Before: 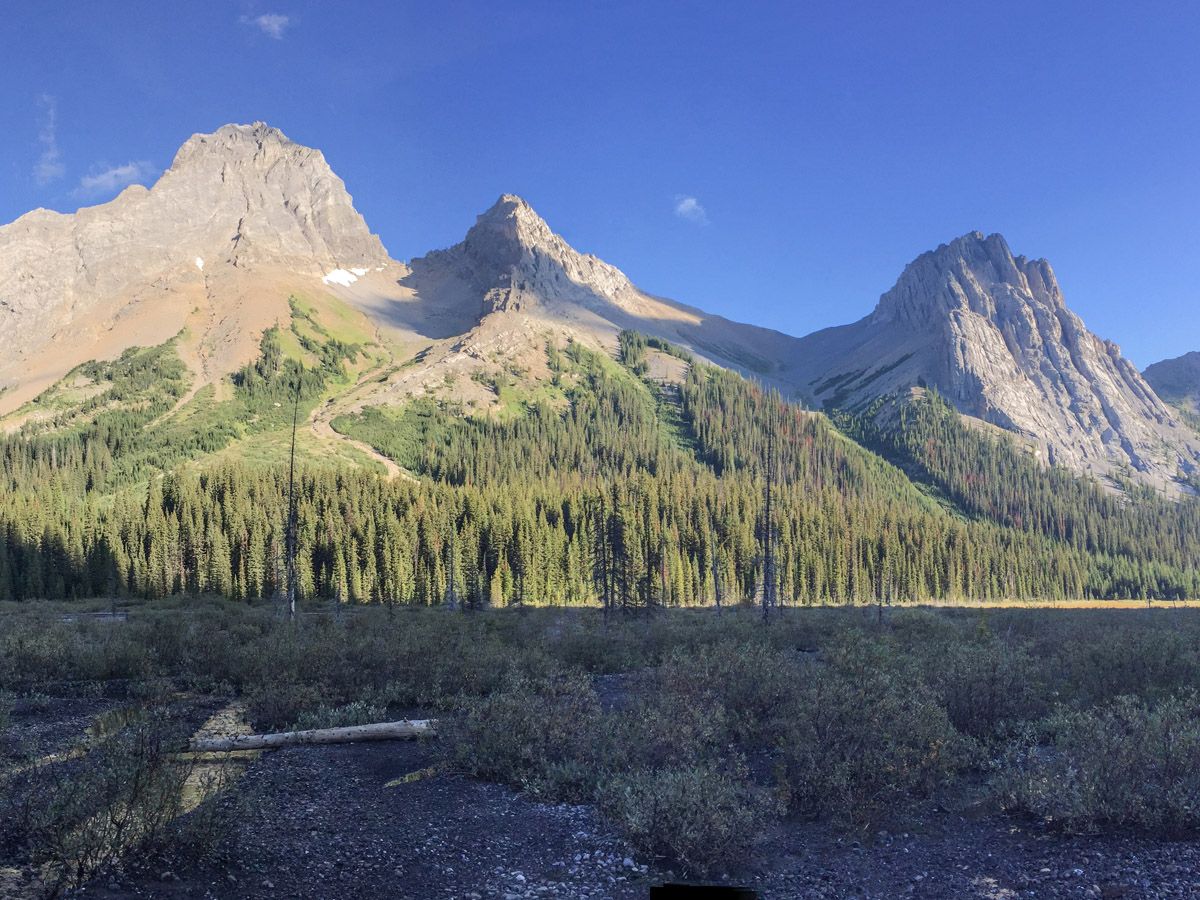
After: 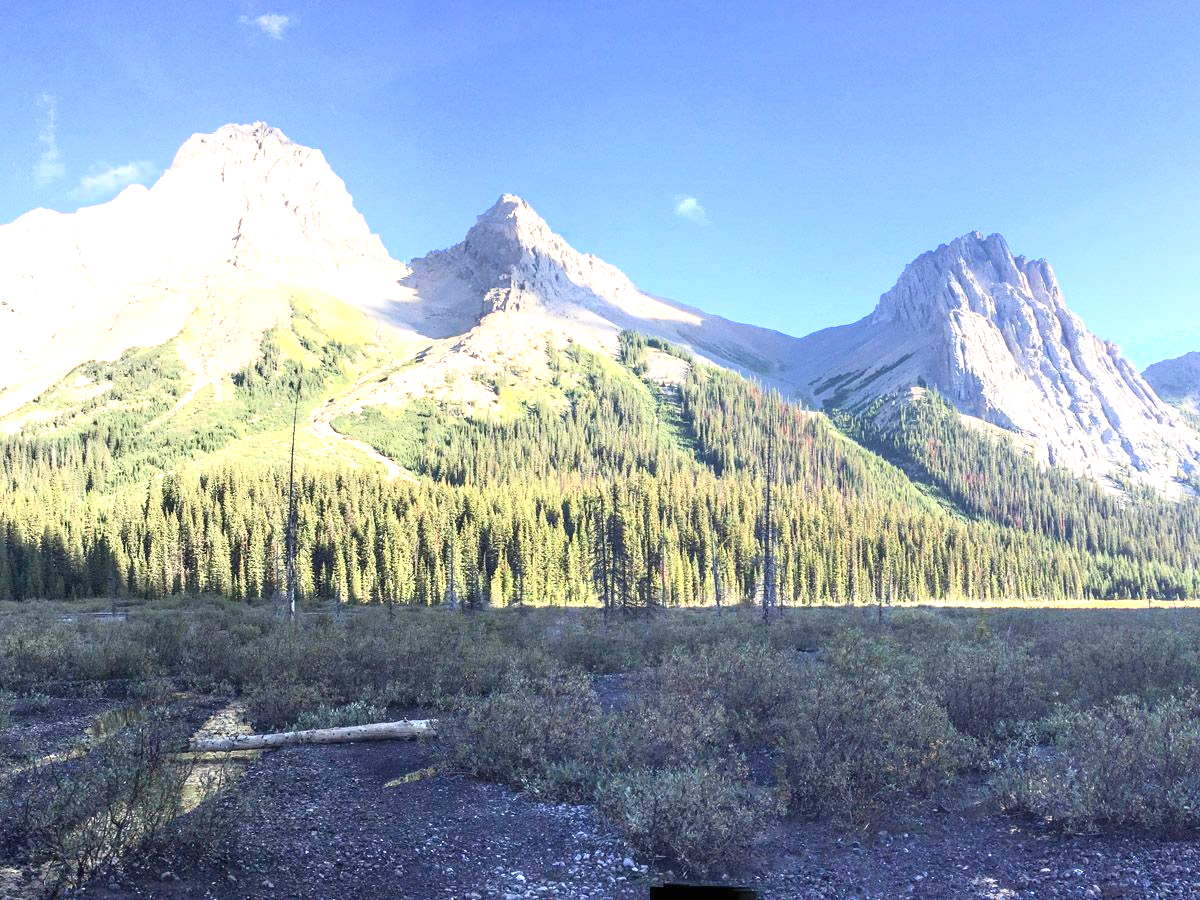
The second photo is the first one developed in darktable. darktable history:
exposure: black level correction 0, exposure 1.177 EV, compensate highlight preservation false
shadows and highlights: shadows -0.551, highlights 39.13, shadows color adjustment 97.66%
